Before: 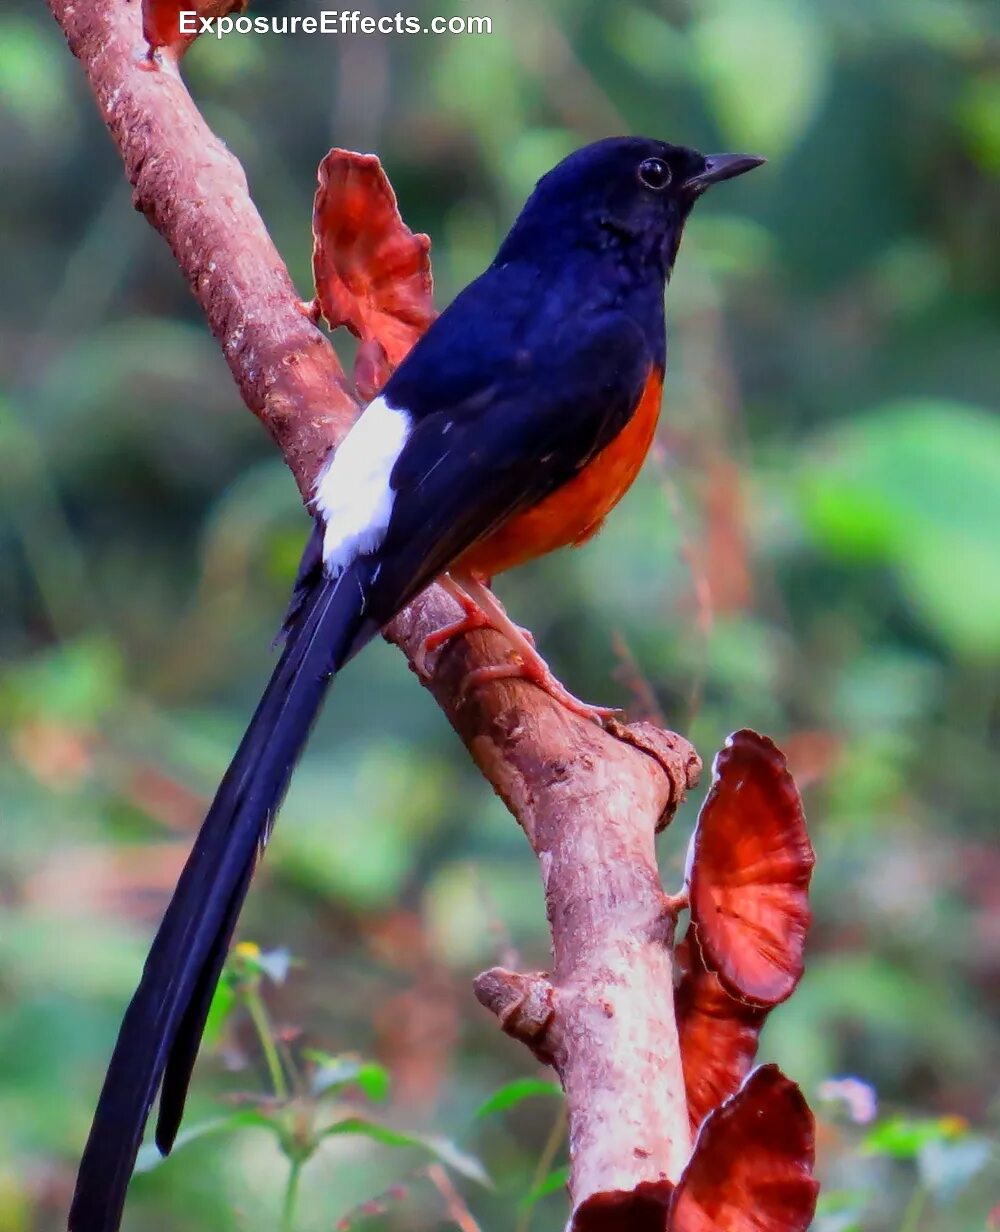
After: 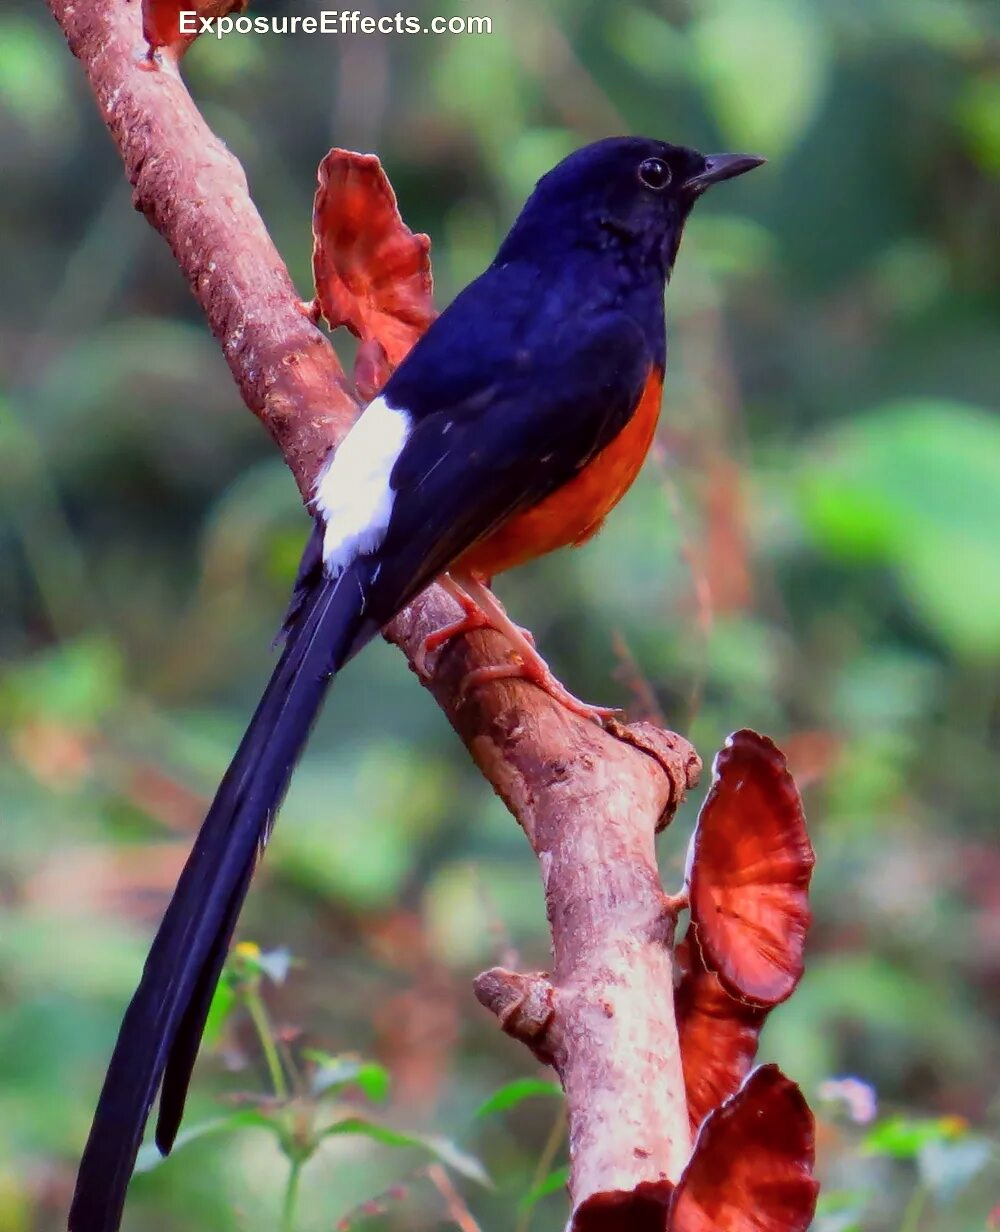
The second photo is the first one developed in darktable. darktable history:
color balance rgb: shadows lift › chroma 0.926%, shadows lift › hue 111.26°, perceptual saturation grading › global saturation -4.127%, global vibrance 8.574%
color correction: highlights a* -1.03, highlights b* 4.54, shadows a* 3.52
